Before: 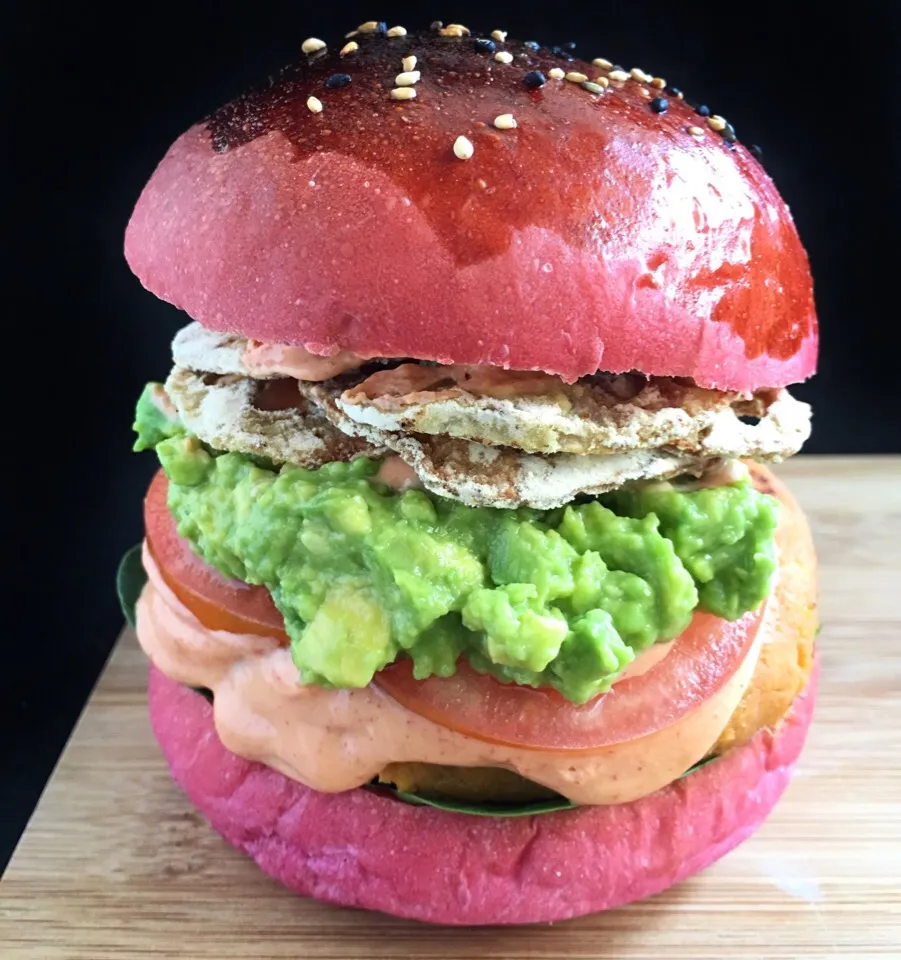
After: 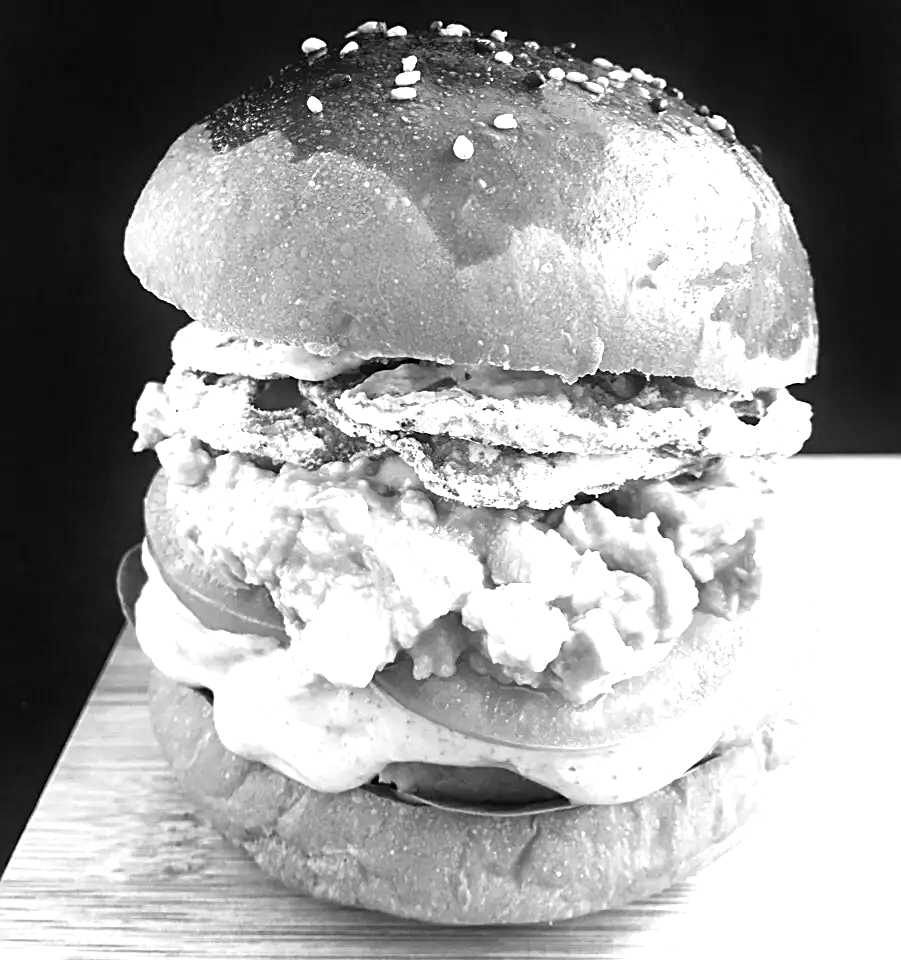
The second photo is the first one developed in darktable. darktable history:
sharpen: on, module defaults
exposure: black level correction 0, exposure 1.173 EV, compensate exposure bias true, compensate highlight preservation false
monochrome: a 16.01, b -2.65, highlights 0.52
